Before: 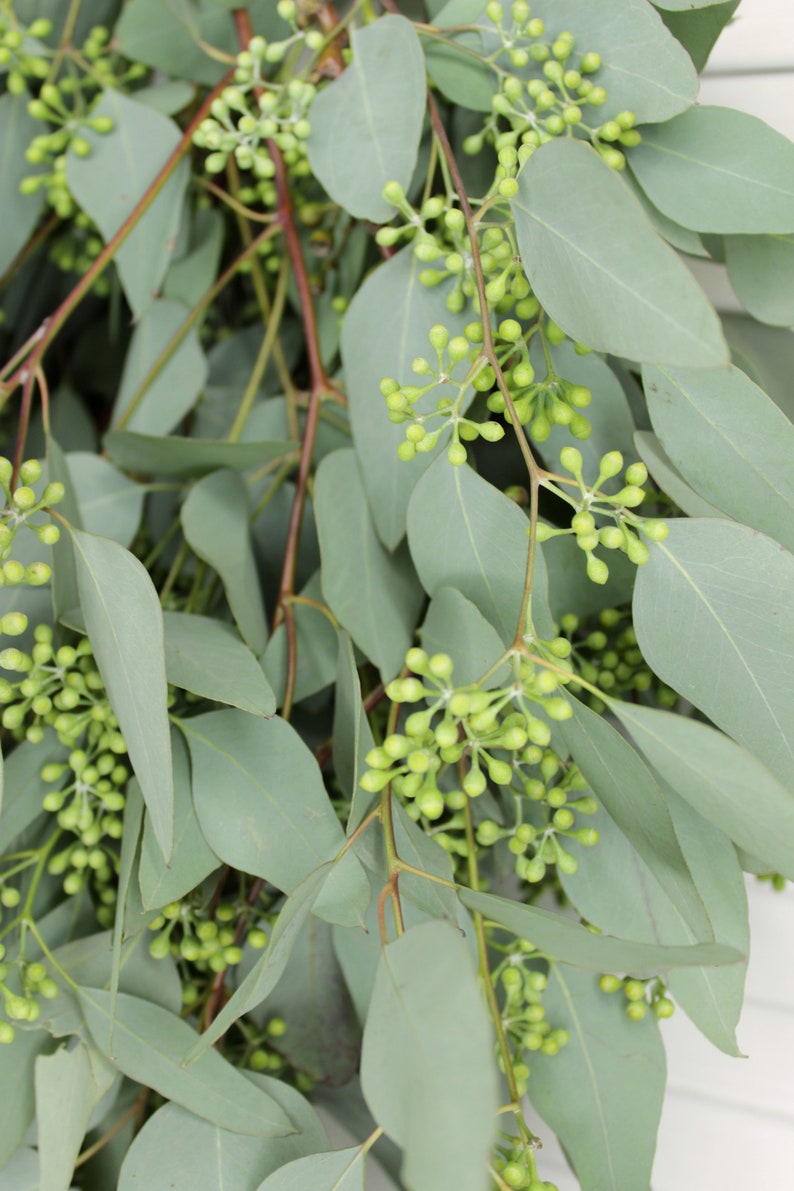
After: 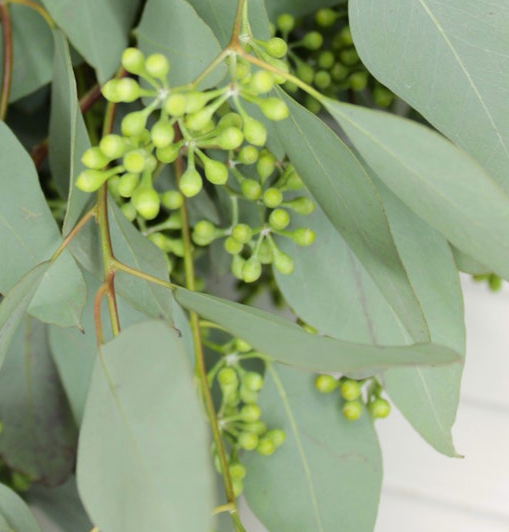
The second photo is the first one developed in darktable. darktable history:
crop and rotate: left 35.78%, top 50.405%, bottom 4.881%
color balance rgb: global offset › hue 169.61°, perceptual saturation grading › global saturation -0.148%, global vibrance 20%
